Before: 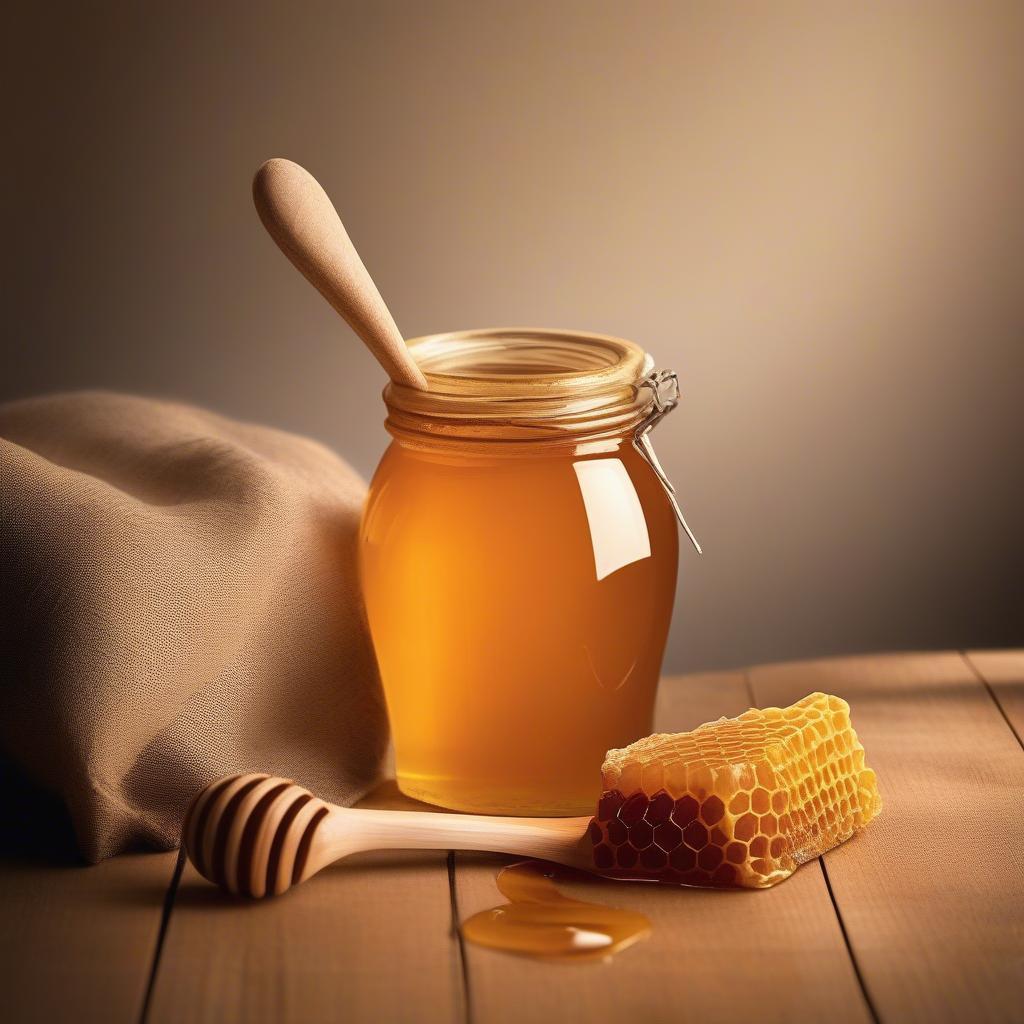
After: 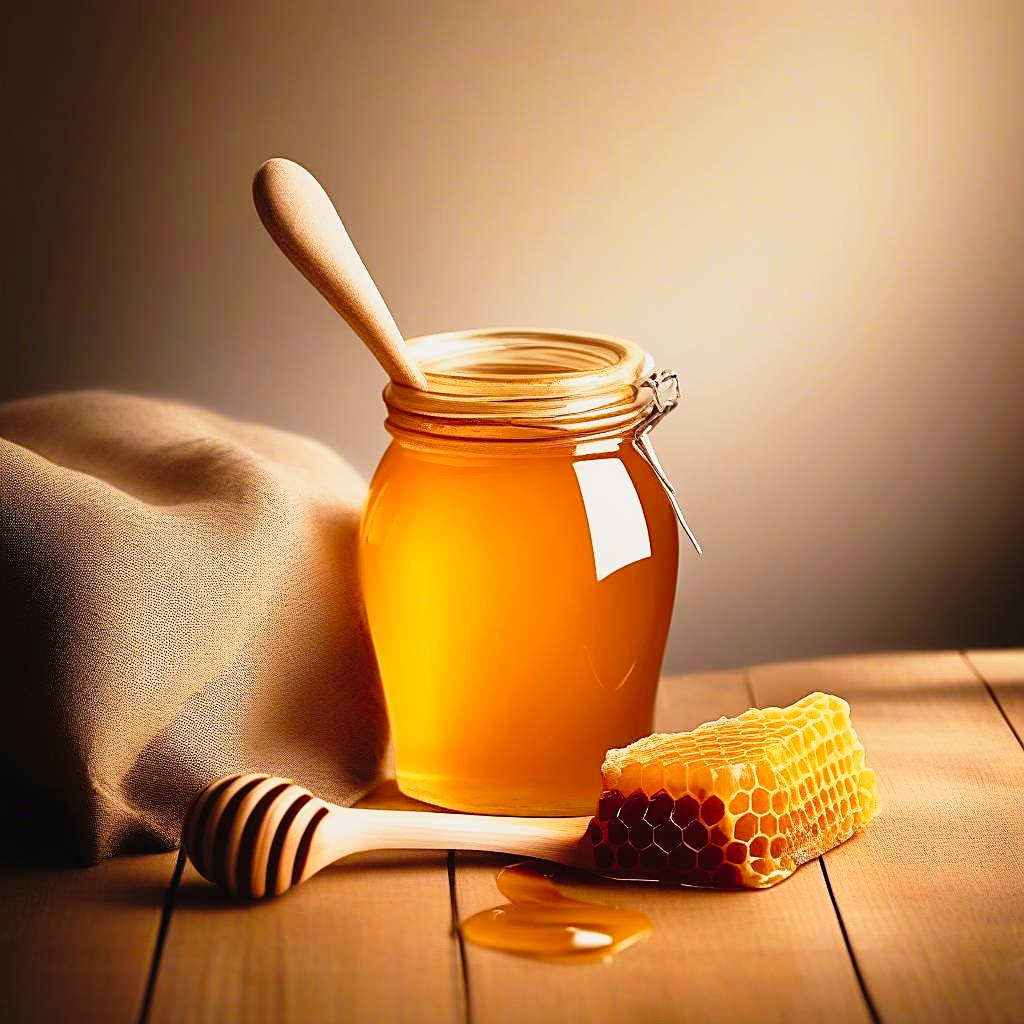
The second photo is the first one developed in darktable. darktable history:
sharpen: on, module defaults
base curve: curves: ch0 [(0, 0) (0.666, 0.806) (1, 1)], preserve colors none
tone curve: curves: ch0 [(0, 0.014) (0.17, 0.099) (0.398, 0.423) (0.728, 0.808) (0.877, 0.91) (0.99, 0.955)]; ch1 [(0, 0) (0.377, 0.325) (0.493, 0.491) (0.505, 0.504) (0.515, 0.515) (0.554, 0.575) (0.623, 0.643) (0.701, 0.718) (1, 1)]; ch2 [(0, 0) (0.423, 0.453) (0.481, 0.485) (0.501, 0.501) (0.531, 0.527) (0.586, 0.597) (0.663, 0.706) (0.717, 0.753) (1, 0.991)], preserve colors none
